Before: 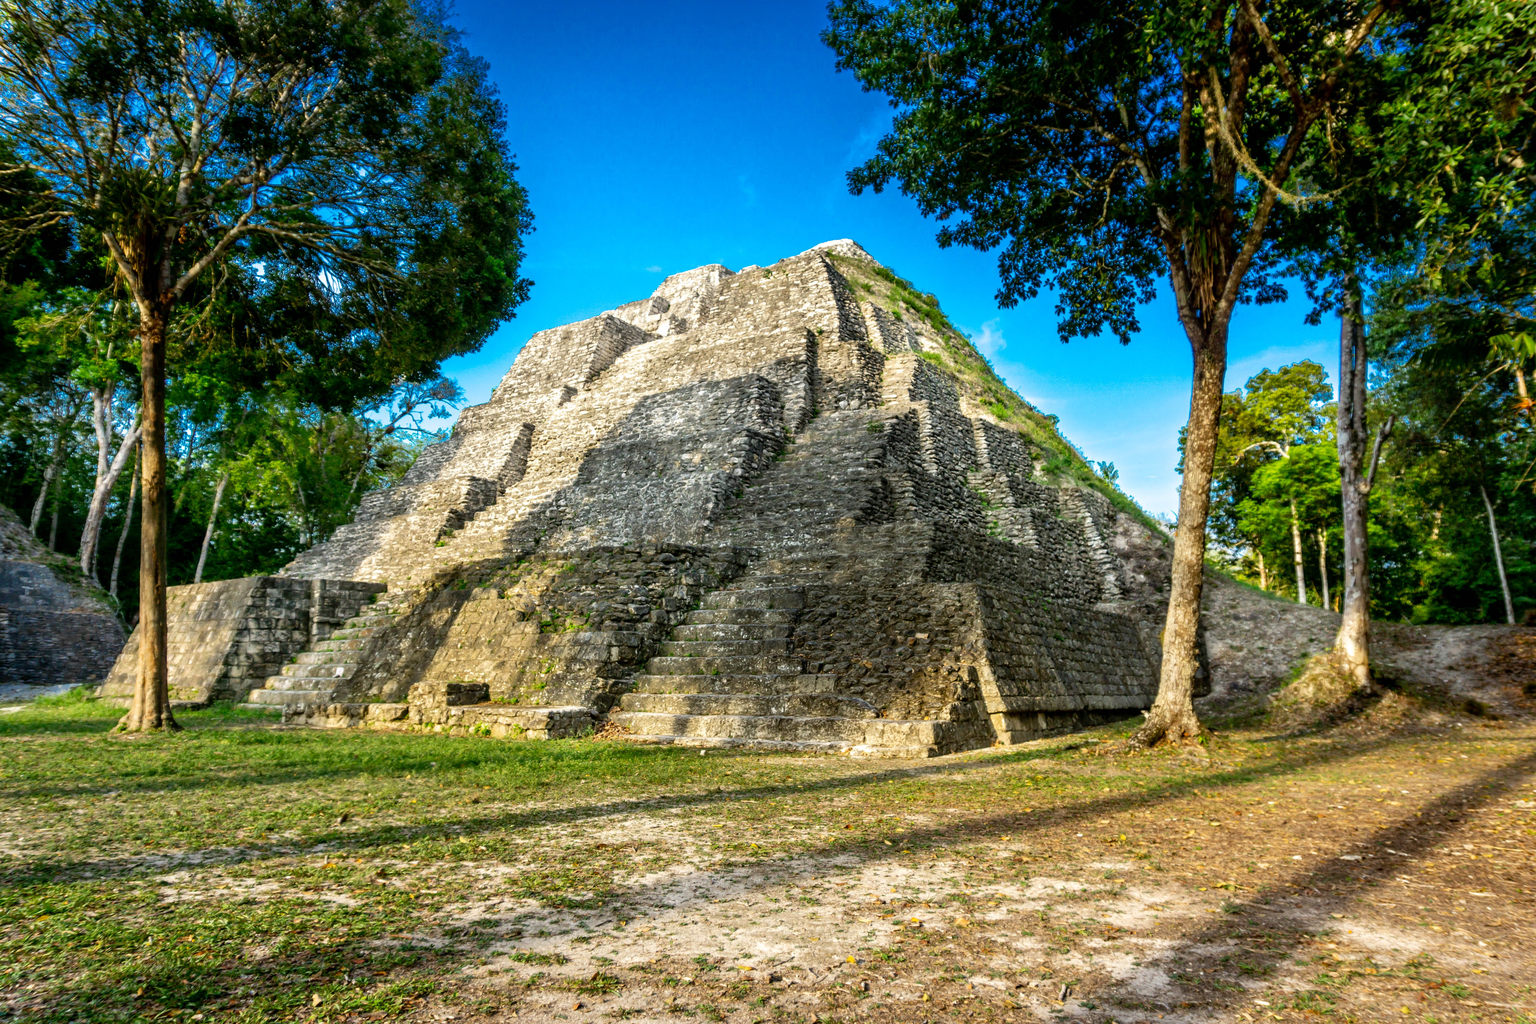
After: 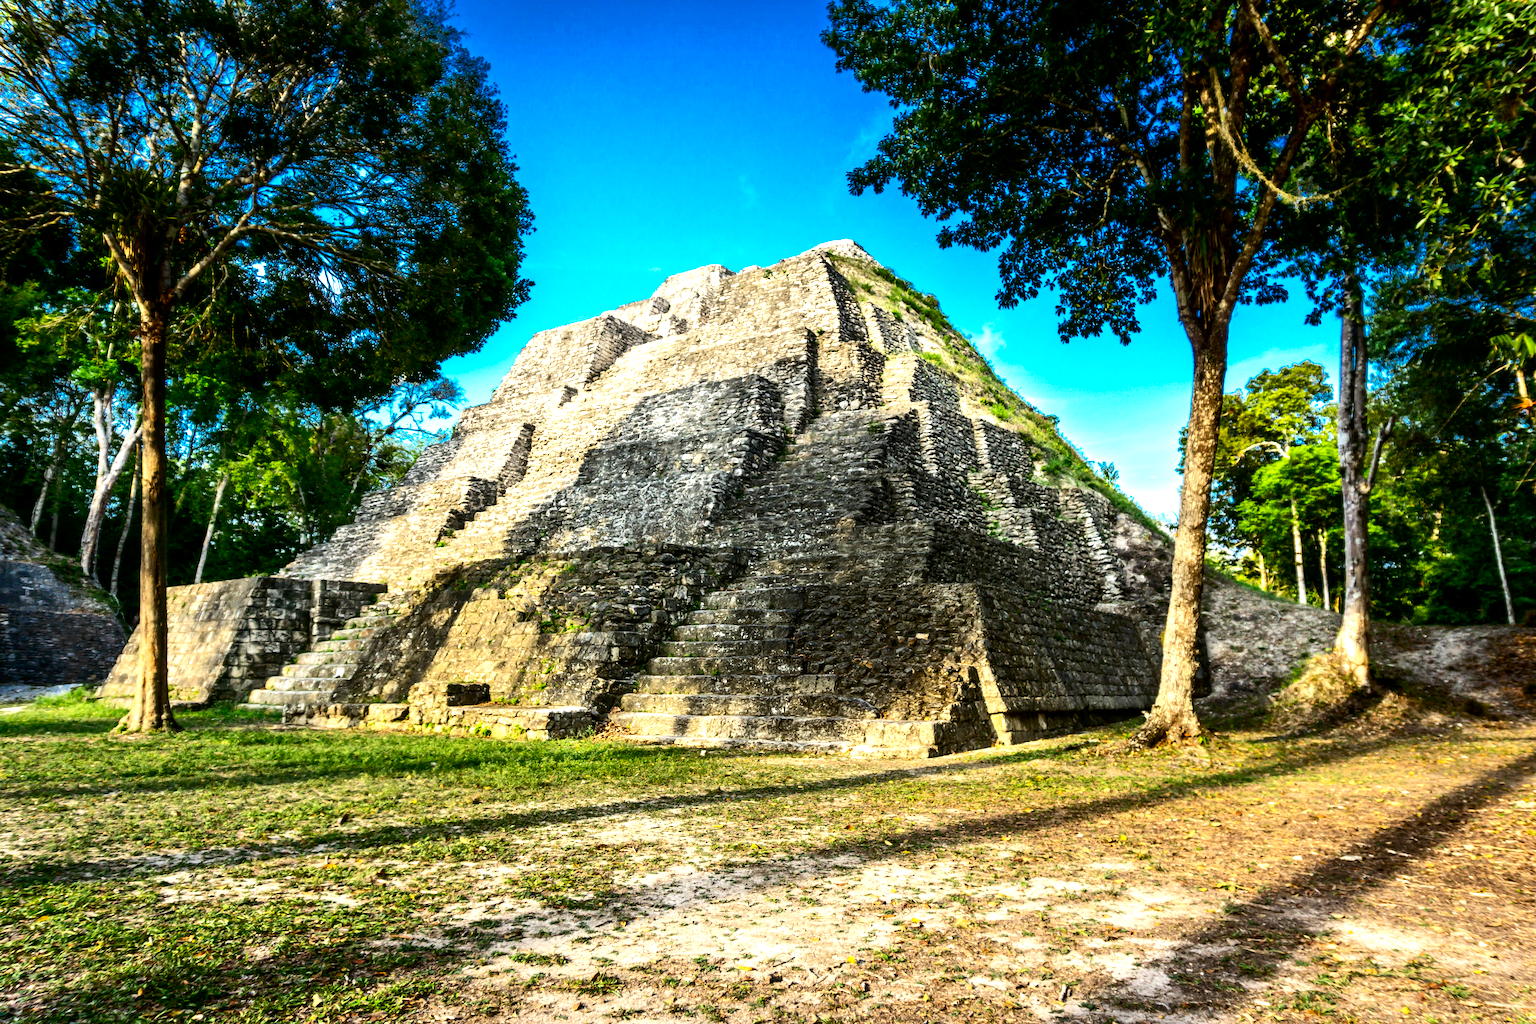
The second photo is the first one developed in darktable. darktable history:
tone equalizer: -8 EV -0.75 EV, -7 EV -0.7 EV, -6 EV -0.6 EV, -5 EV -0.4 EV, -3 EV 0.4 EV, -2 EV 0.6 EV, -1 EV 0.7 EV, +0 EV 0.75 EV, edges refinement/feathering 500, mask exposure compensation -1.57 EV, preserve details no
contrast brightness saturation: contrast 0.15, brightness -0.01, saturation 0.1
